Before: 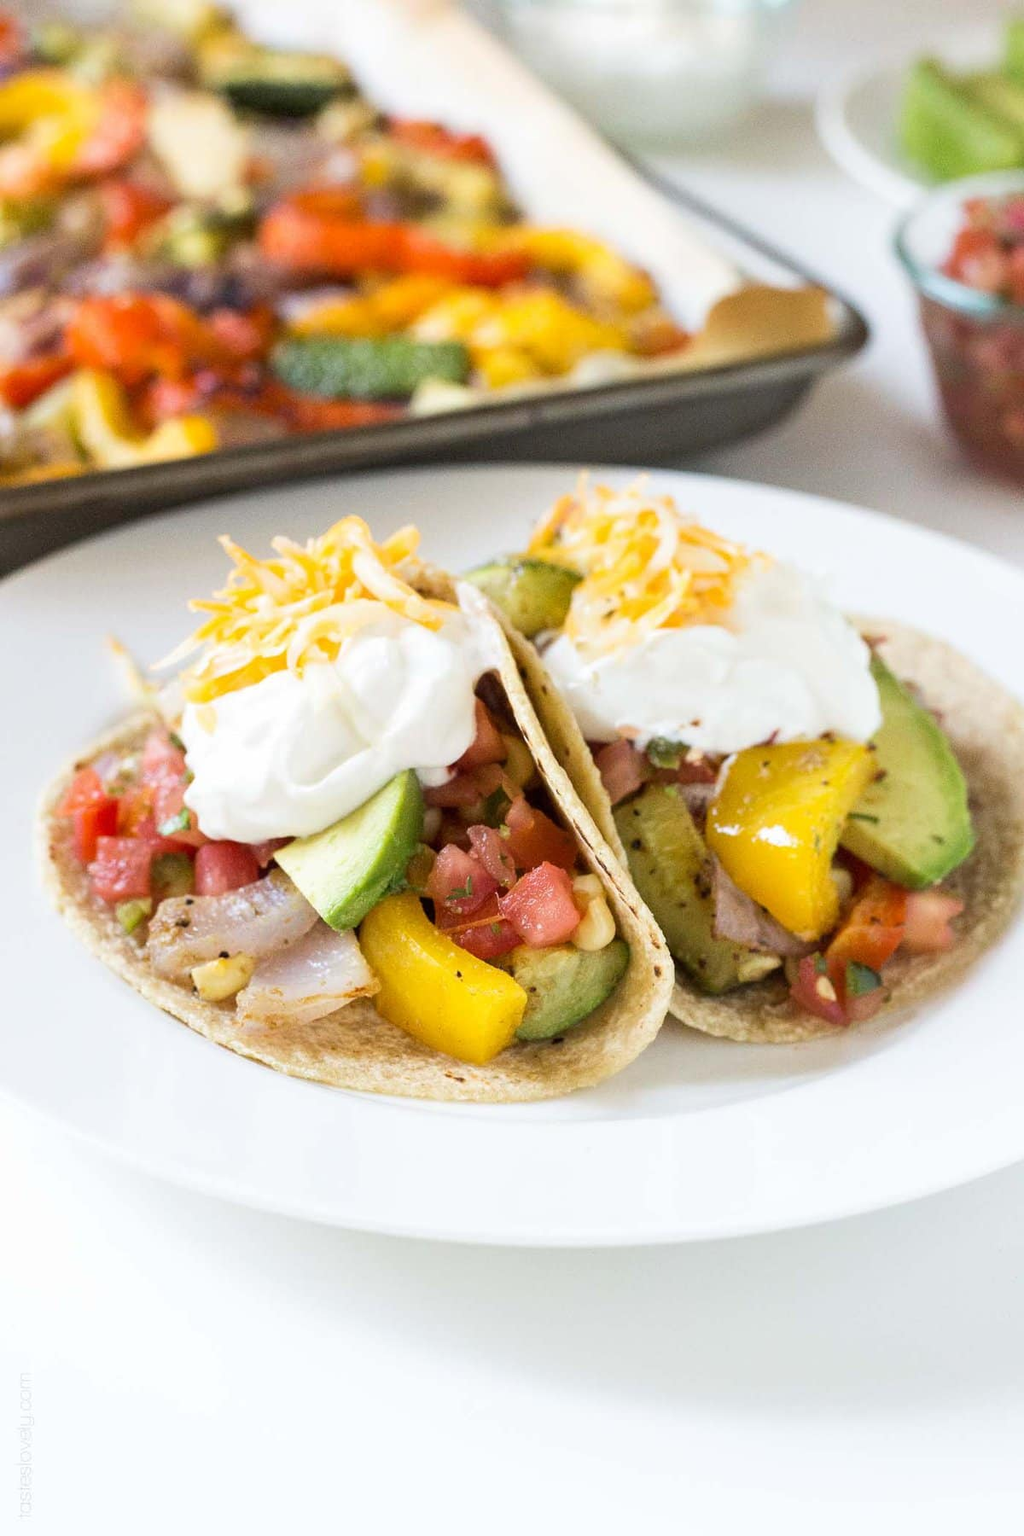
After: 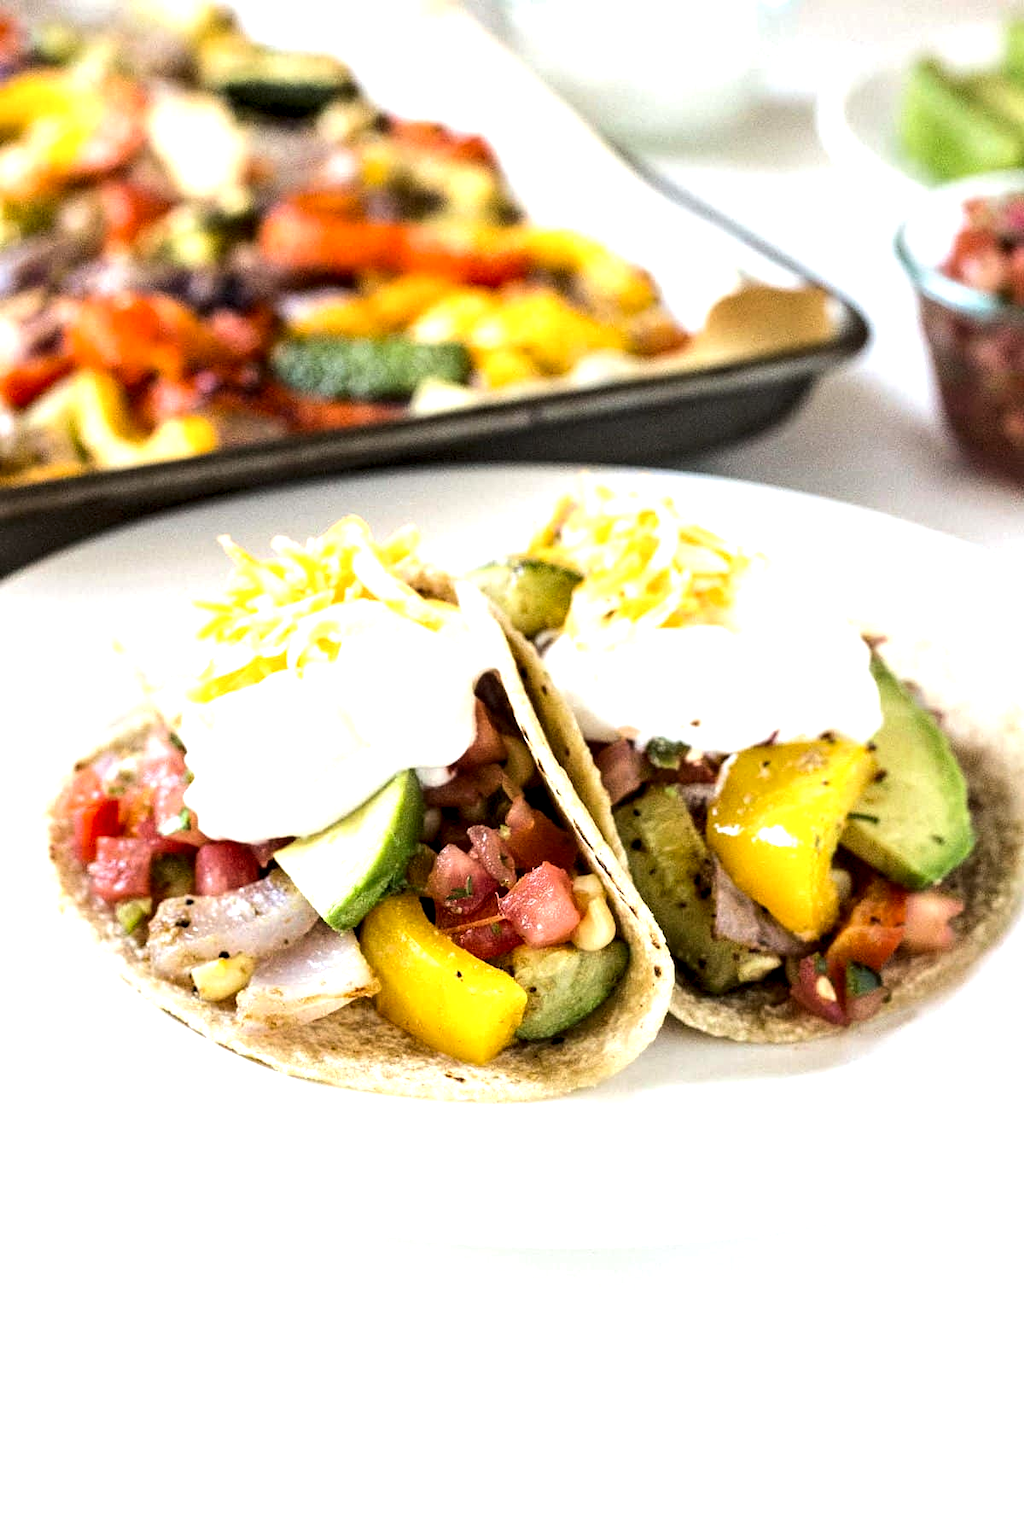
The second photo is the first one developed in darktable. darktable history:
tone equalizer: -8 EV -0.75 EV, -7 EV -0.7 EV, -6 EV -0.6 EV, -5 EV -0.4 EV, -3 EV 0.4 EV, -2 EV 0.6 EV, -1 EV 0.7 EV, +0 EV 0.75 EV, edges refinement/feathering 500, mask exposure compensation -1.57 EV, preserve details no
local contrast: detail 135%, midtone range 0.75
